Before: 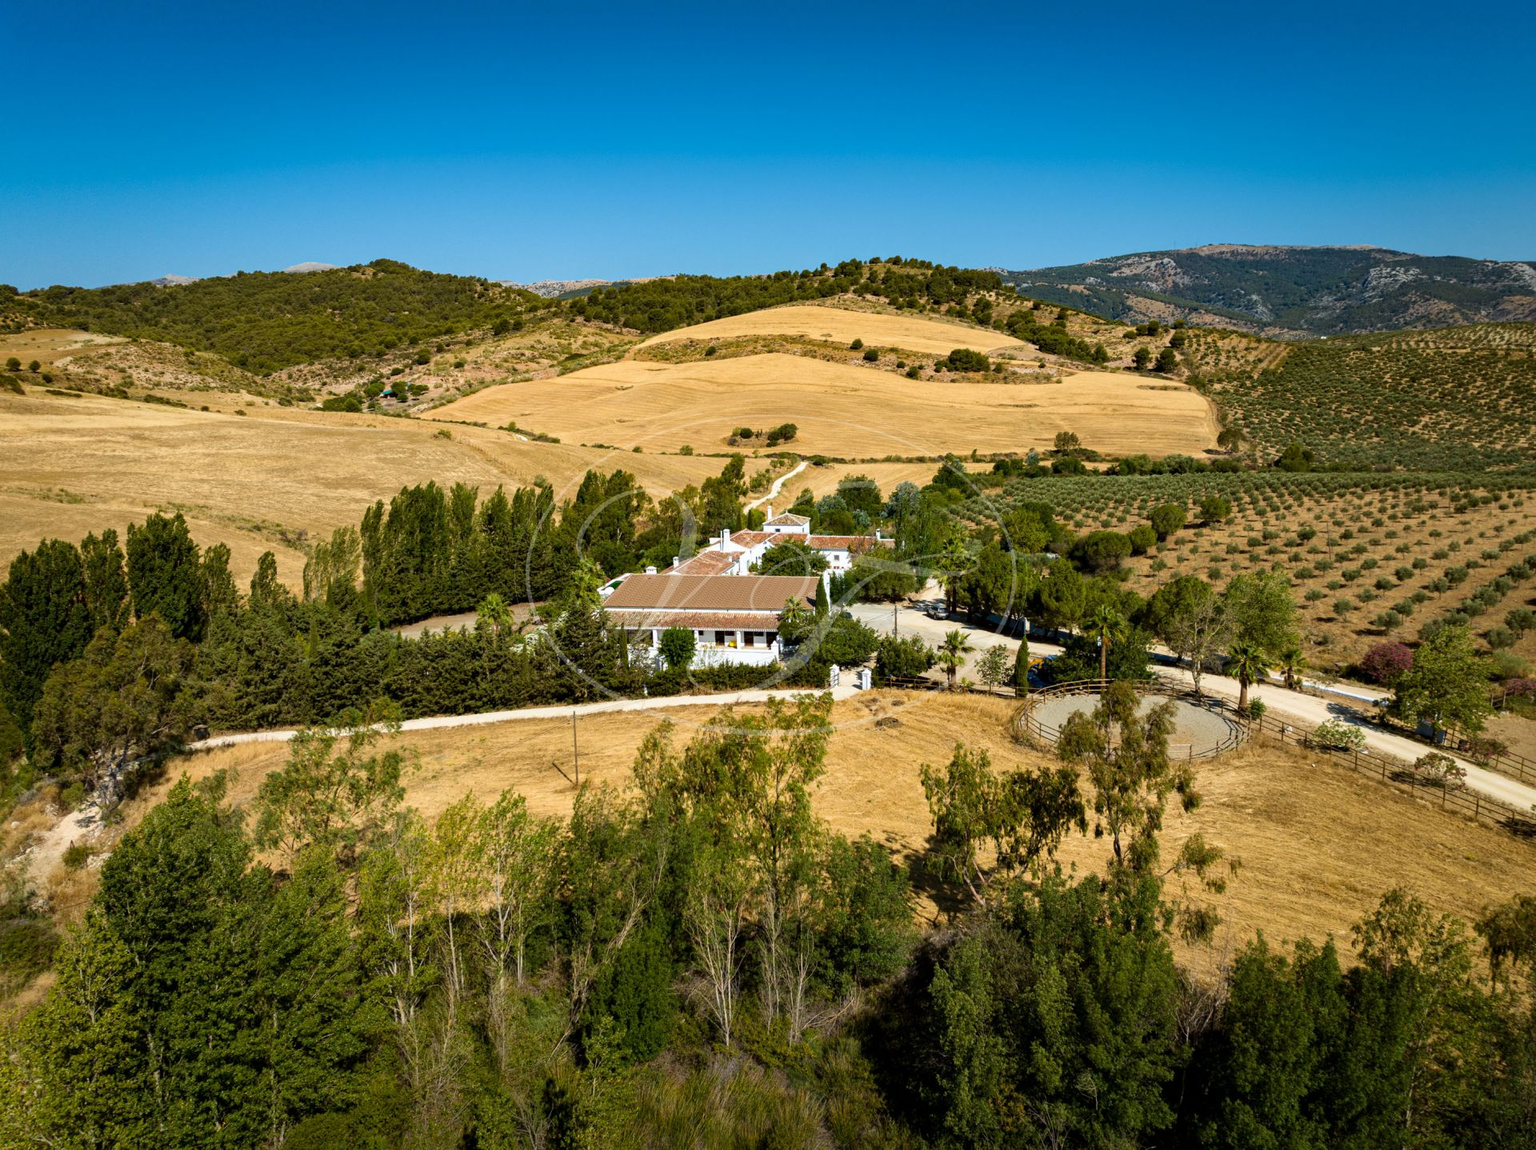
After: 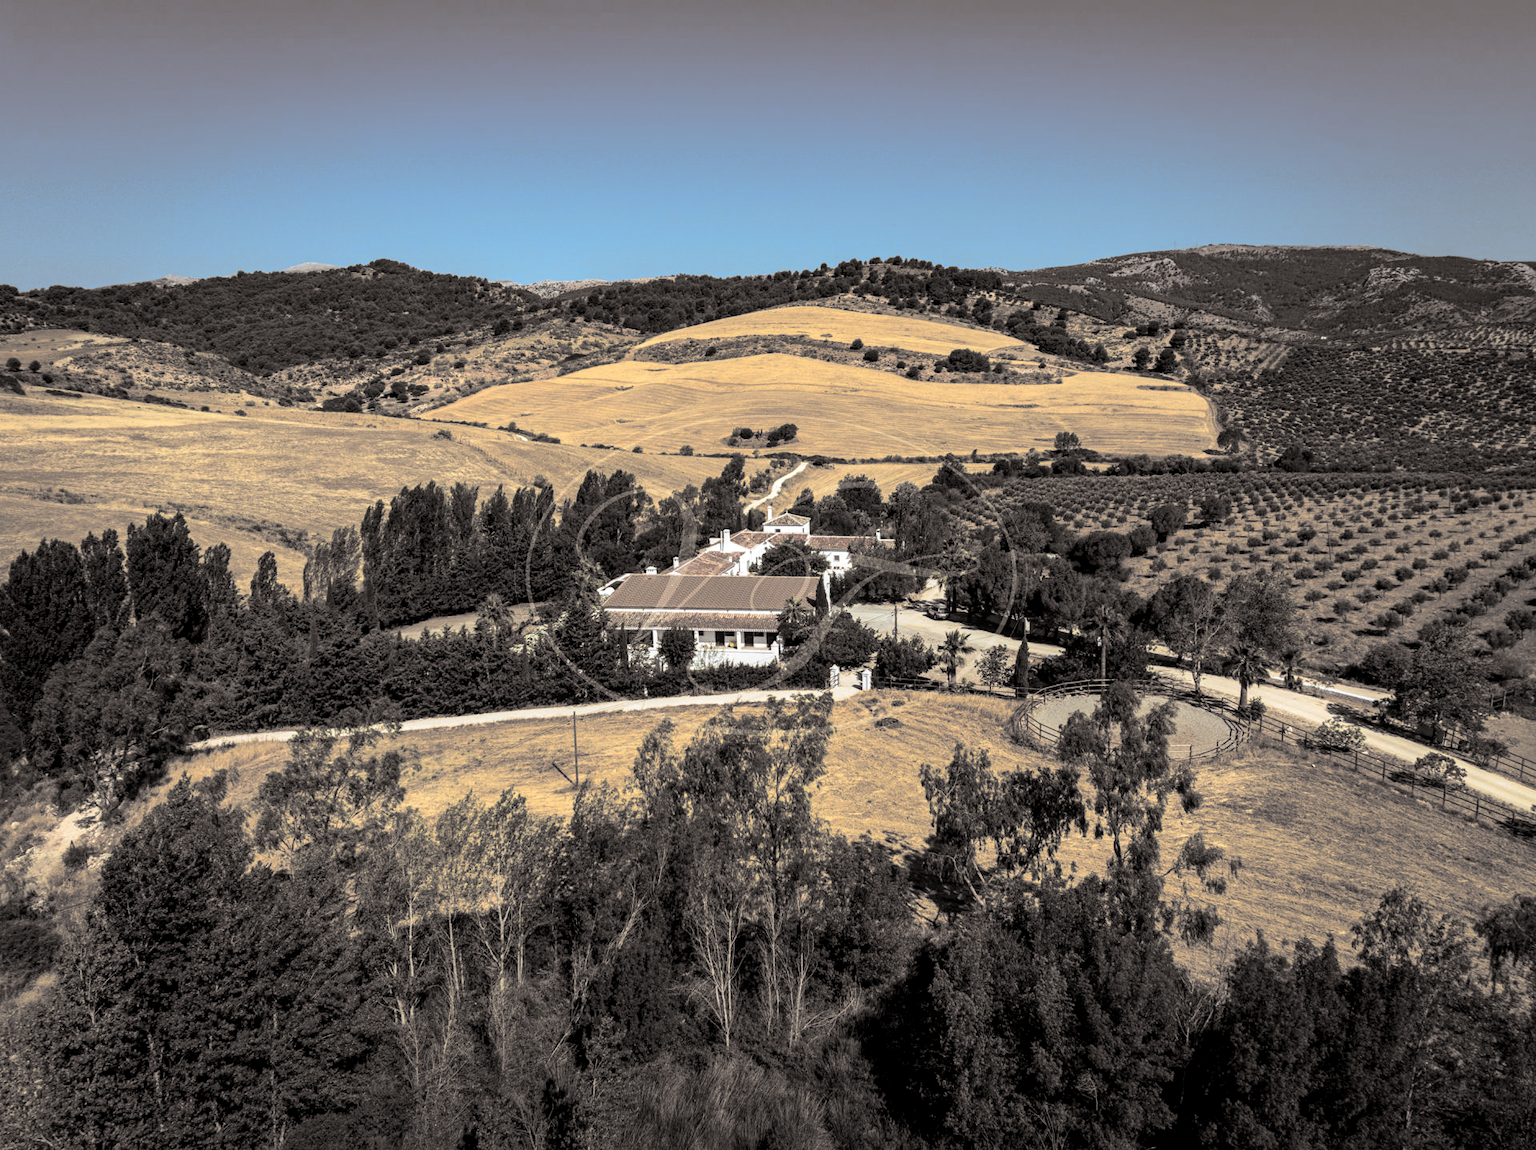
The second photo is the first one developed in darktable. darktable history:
local contrast: on, module defaults
split-toning: shadows › hue 26°, shadows › saturation 0.09, highlights › hue 40°, highlights › saturation 0.18, balance -63, compress 0%
